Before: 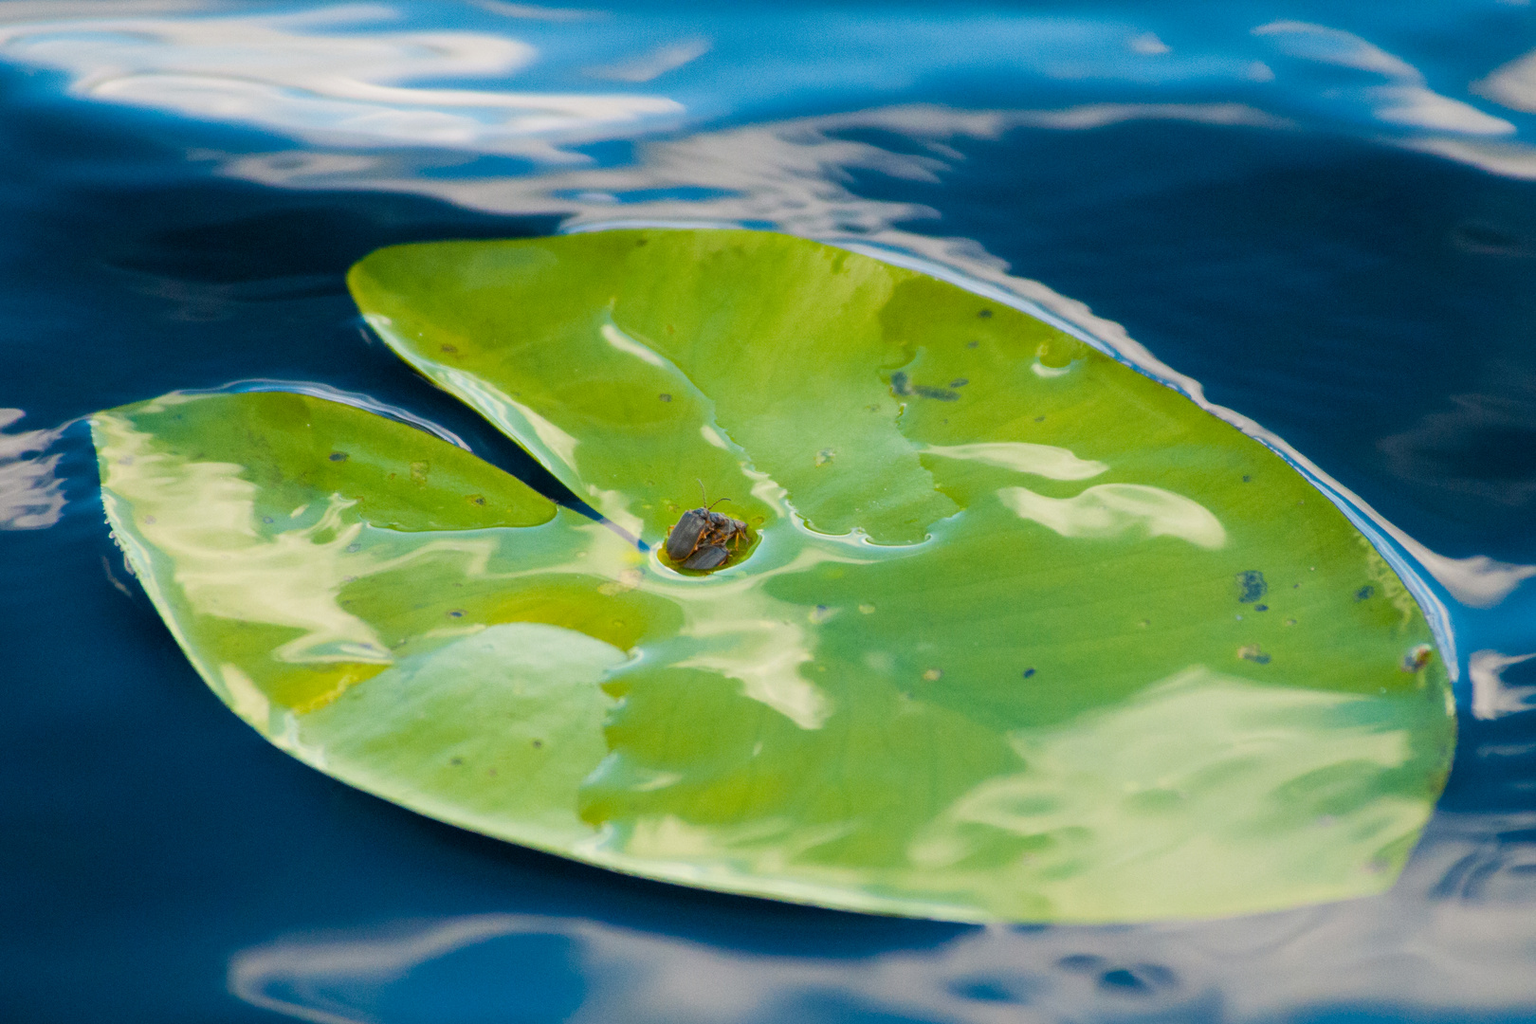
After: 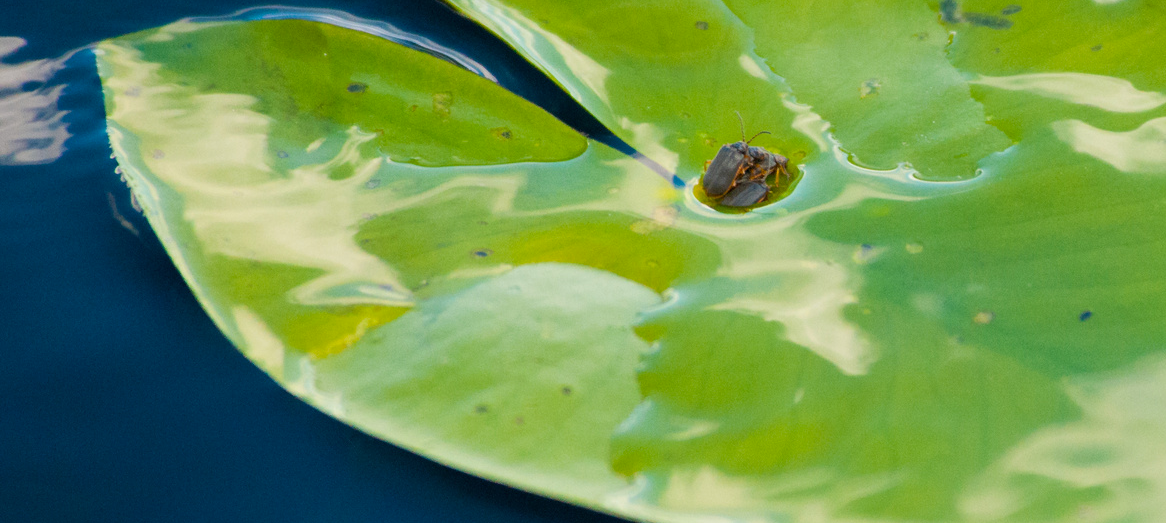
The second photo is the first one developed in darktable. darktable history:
crop: top 36.498%, right 27.964%, bottom 14.995%
vibrance: vibrance 14%
